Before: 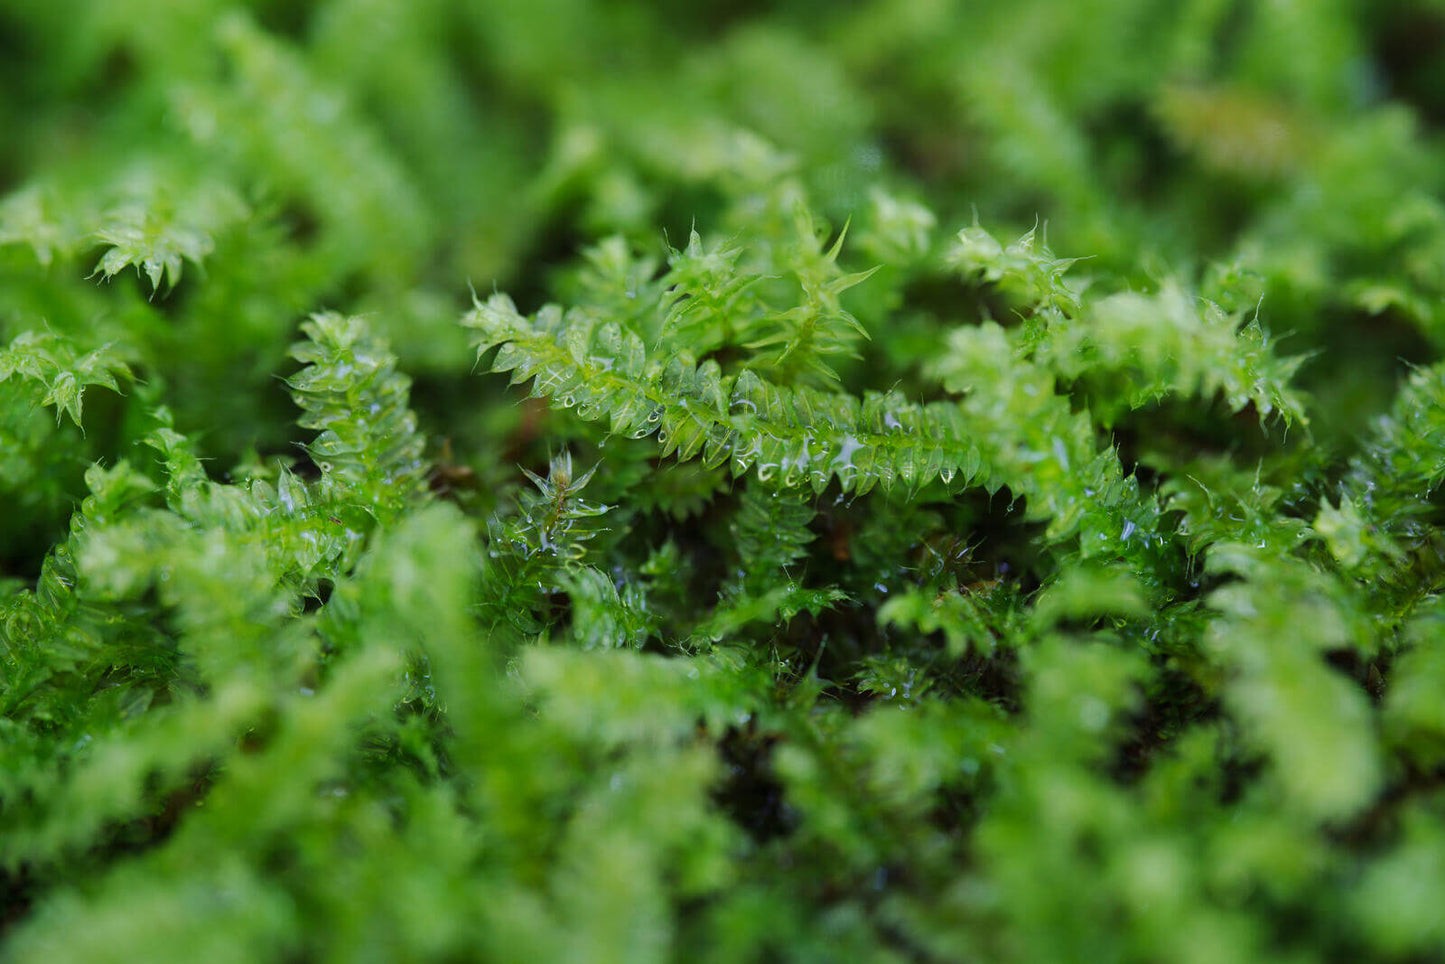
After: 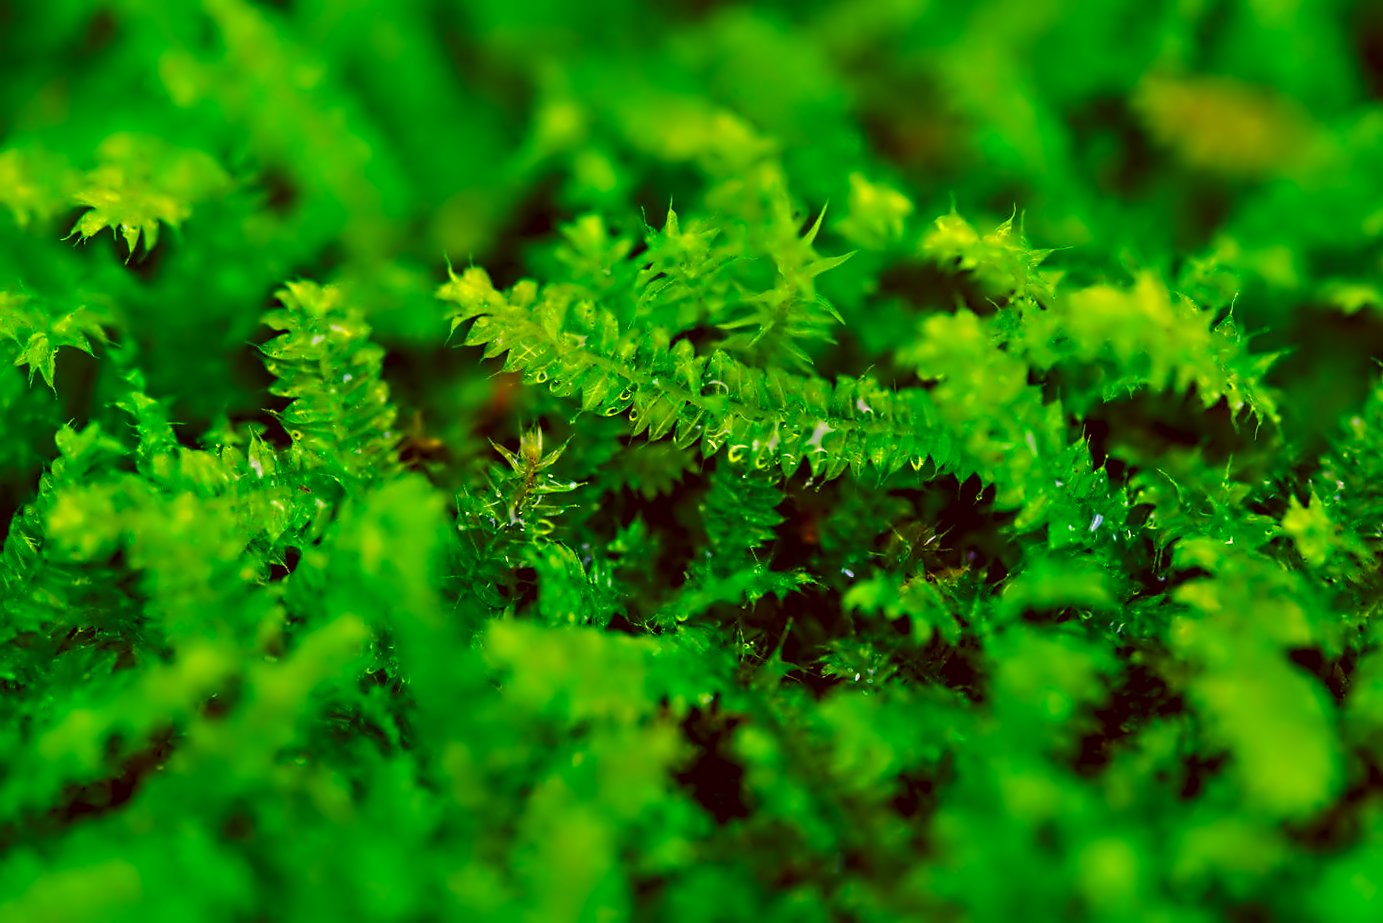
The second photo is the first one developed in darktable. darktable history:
crop and rotate: angle -1.71°
color balance rgb: shadows lift › chroma 2.003%, shadows lift › hue 247.7°, linear chroma grading › shadows 10.537%, linear chroma grading › highlights 10.974%, linear chroma grading › global chroma 15.252%, linear chroma grading › mid-tones 14.808%, perceptual saturation grading › global saturation 39.591%, global vibrance 15.057%
contrast equalizer: octaves 7, y [[0.5, 0.542, 0.583, 0.625, 0.667, 0.708], [0.5 ×6], [0.5 ×6], [0, 0.033, 0.067, 0.1, 0.133, 0.167], [0, 0.05, 0.1, 0.15, 0.2, 0.25]]
color correction: highlights a* 11.17, highlights b* 30.16, shadows a* 2.86, shadows b* 16.96, saturation 1.72
